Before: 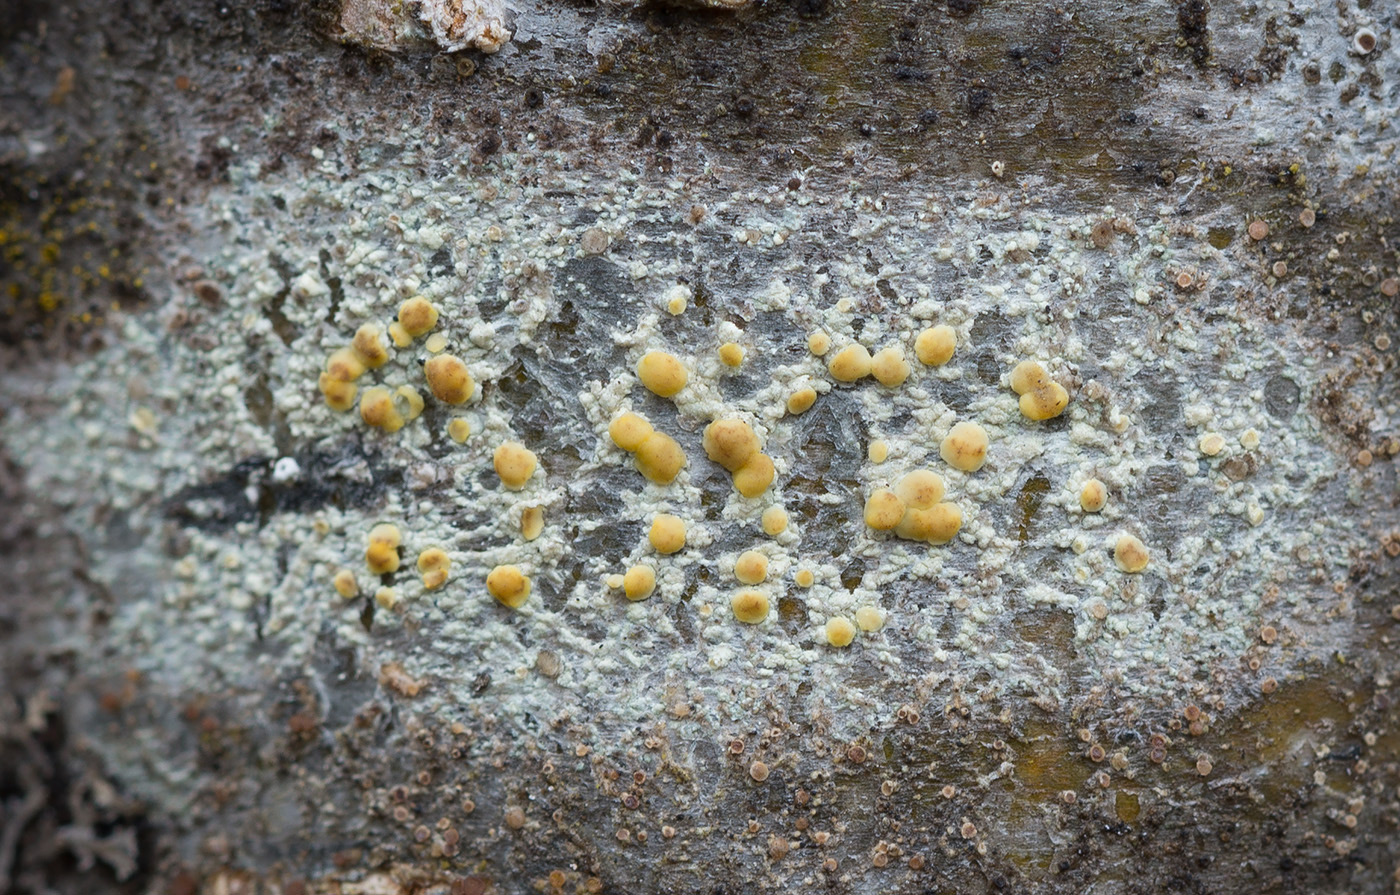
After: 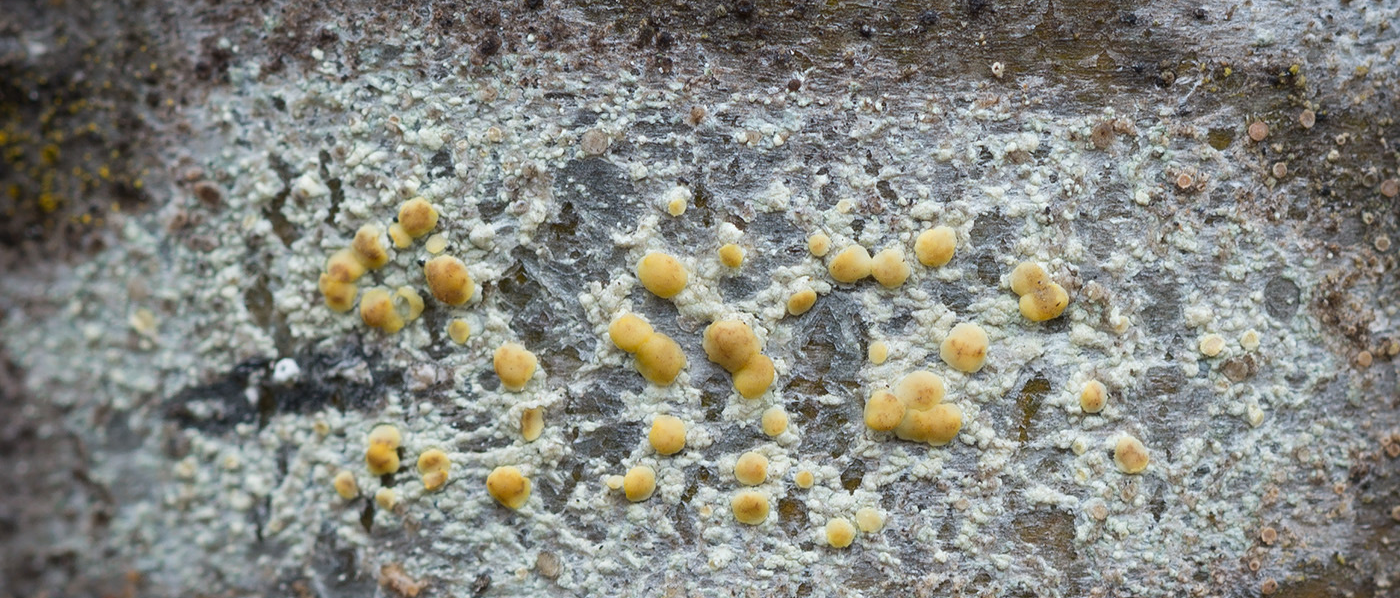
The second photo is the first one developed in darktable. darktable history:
crop: top 11.162%, bottom 21.913%
